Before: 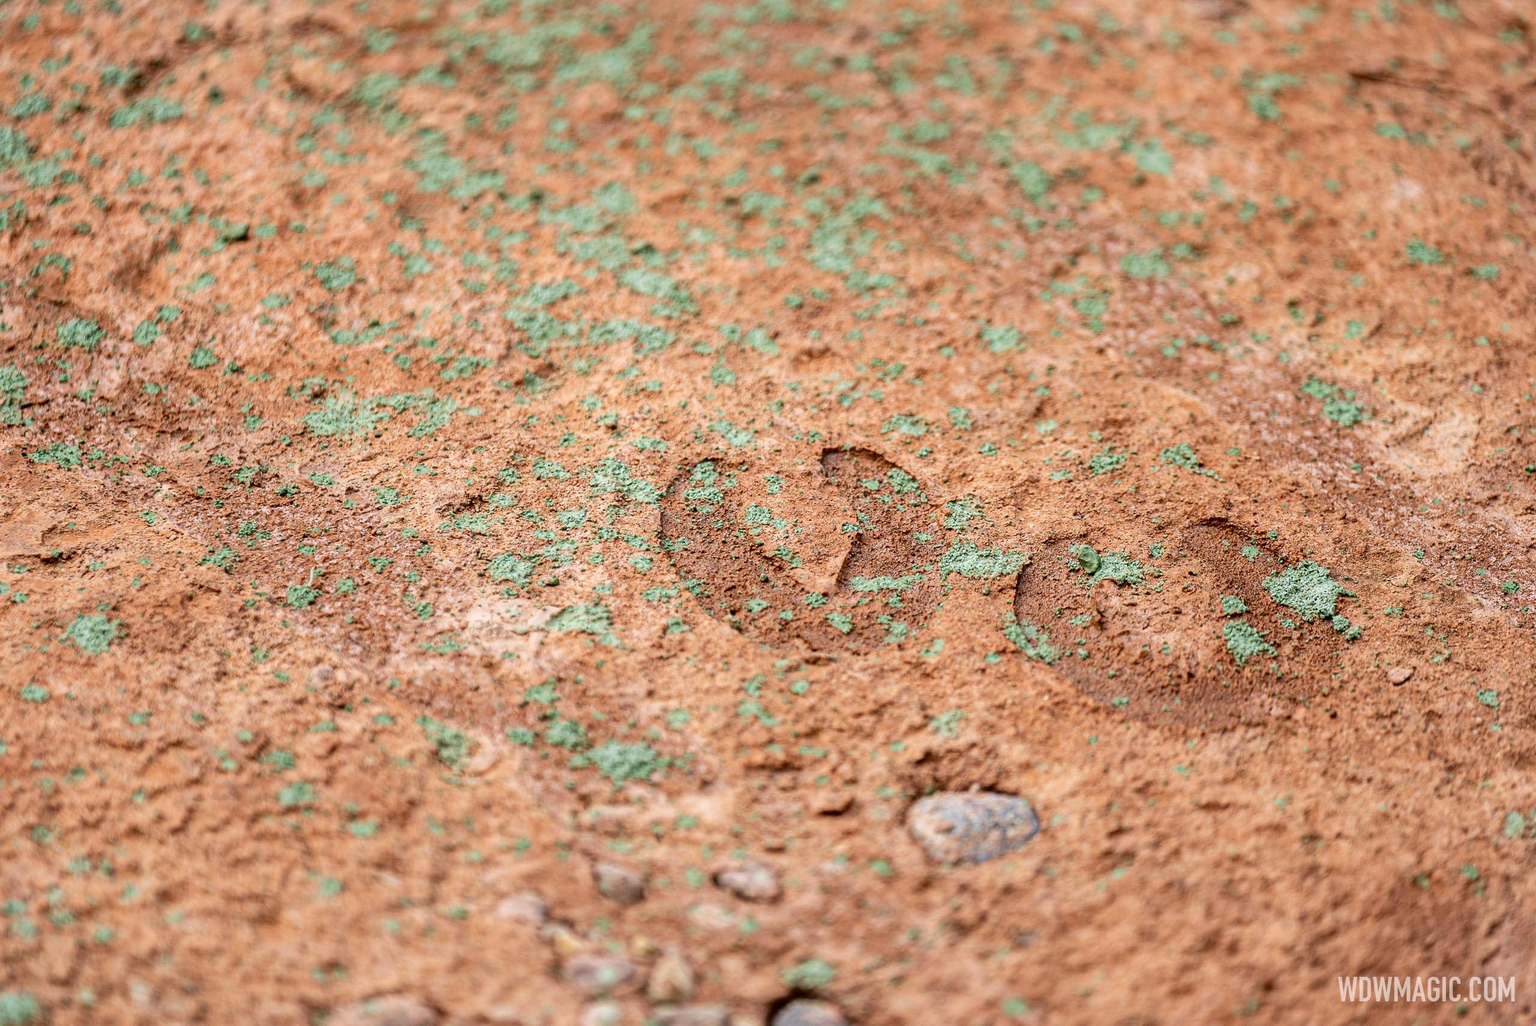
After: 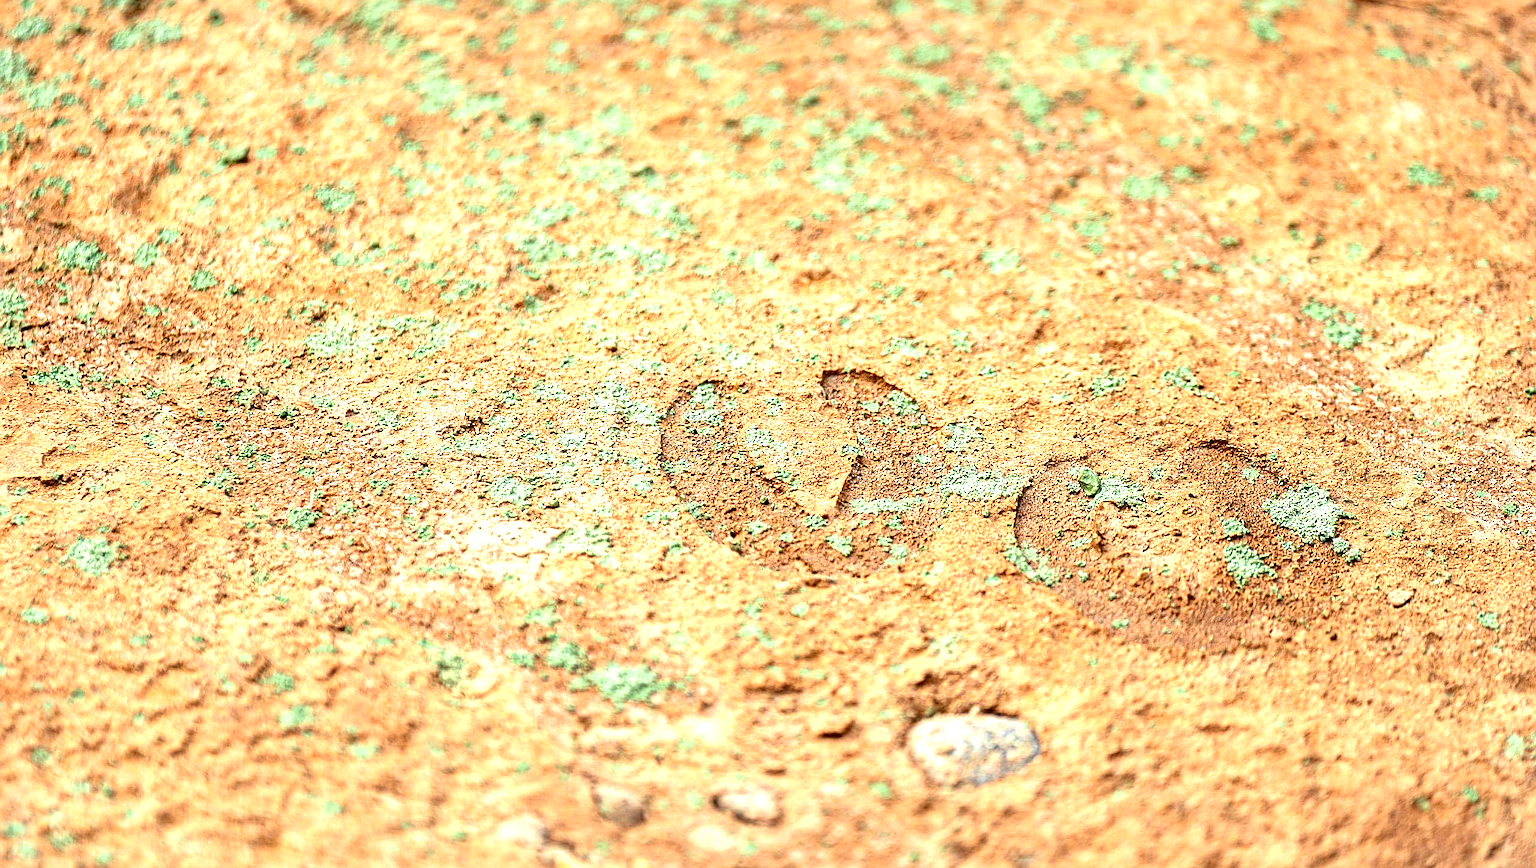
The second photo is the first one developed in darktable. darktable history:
sharpen: on, module defaults
exposure: black level correction 0, exposure 1.124 EV, compensate highlight preservation false
color correction: highlights a* -5.89, highlights b* 10.99
crop: top 7.622%, bottom 7.727%
